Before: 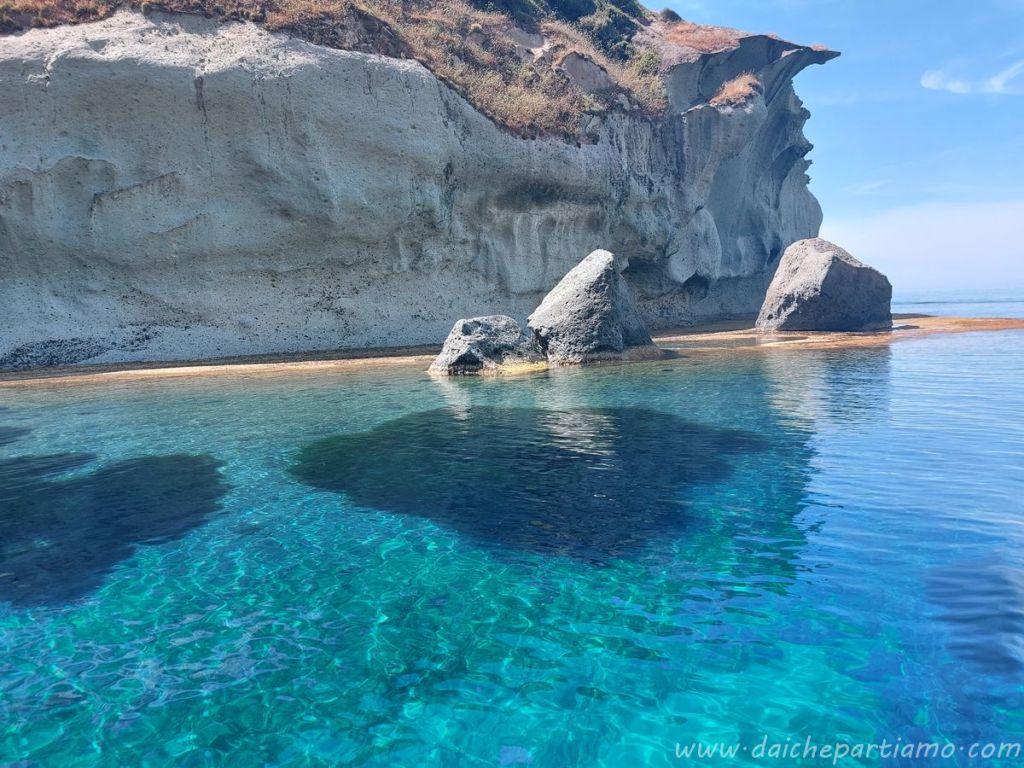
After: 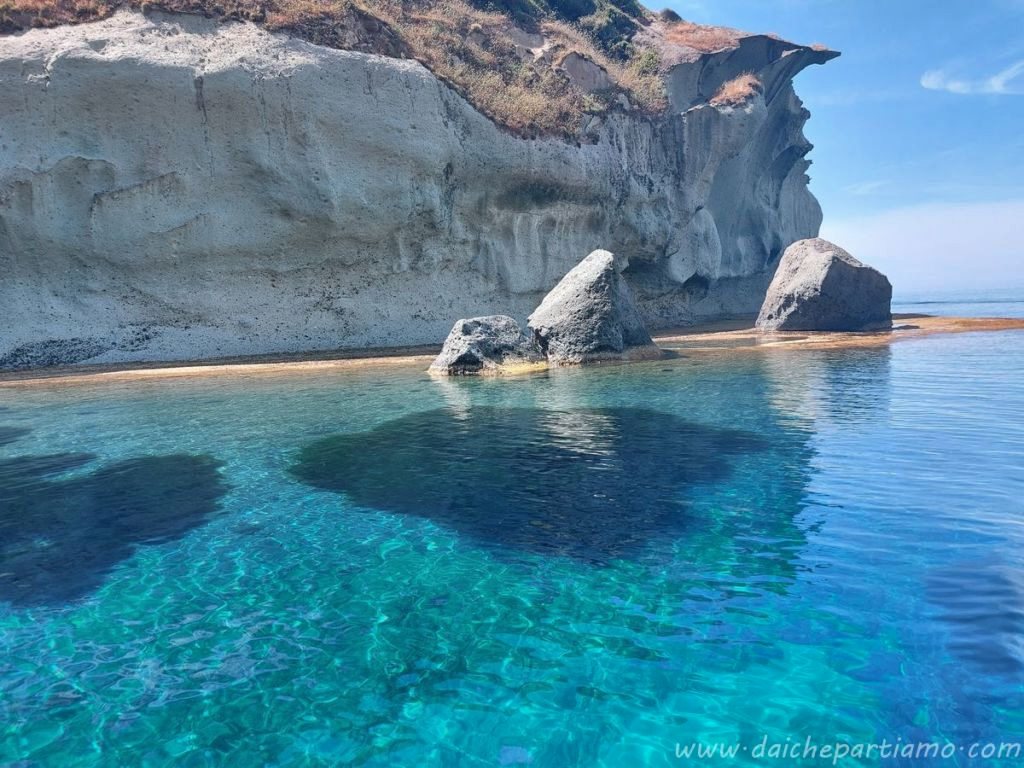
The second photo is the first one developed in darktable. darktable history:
white balance: emerald 1
shadows and highlights: shadows 60, soften with gaussian
